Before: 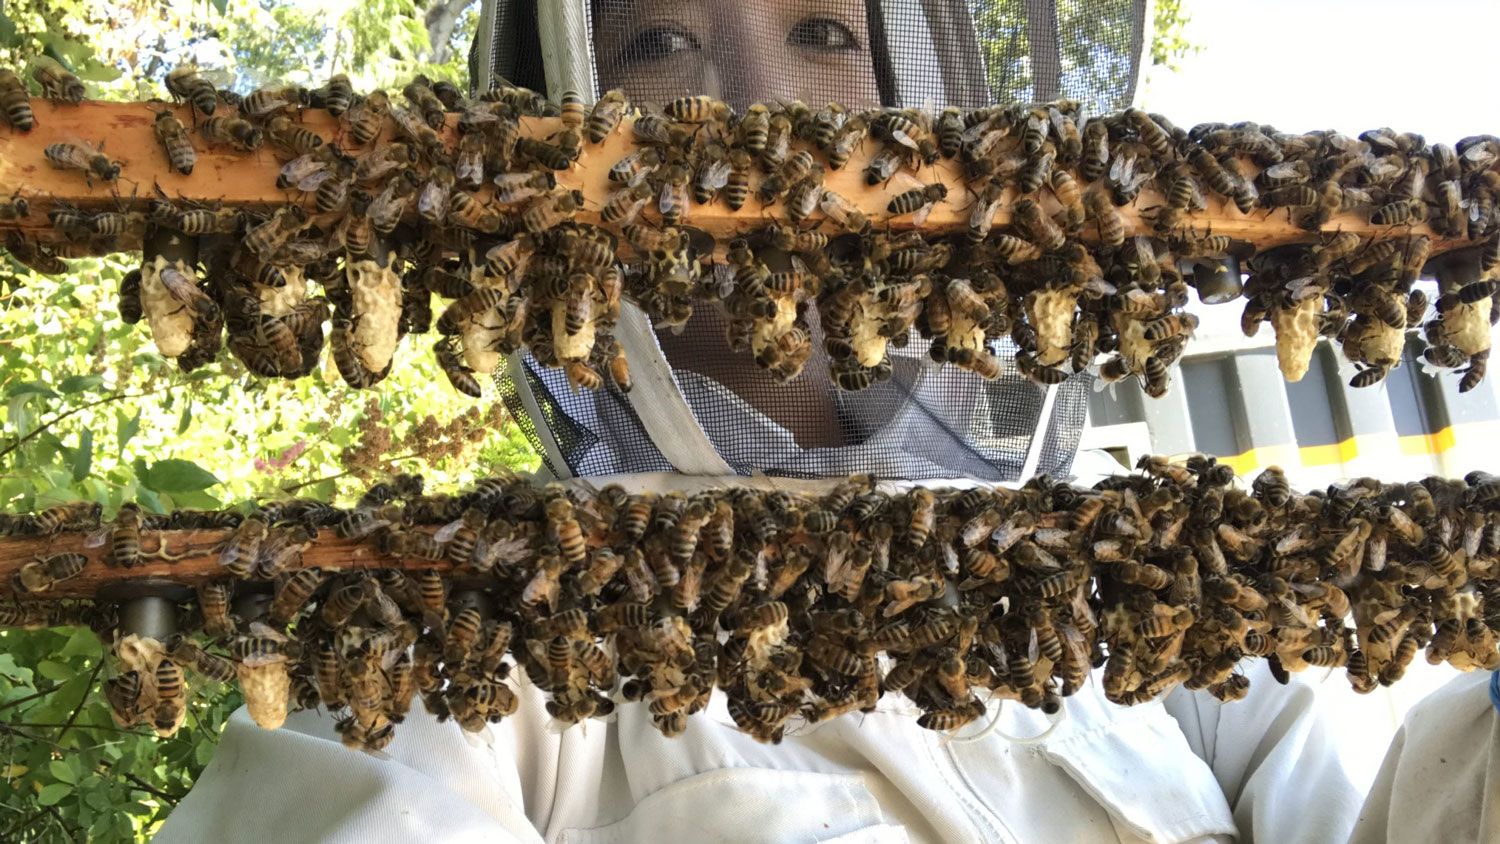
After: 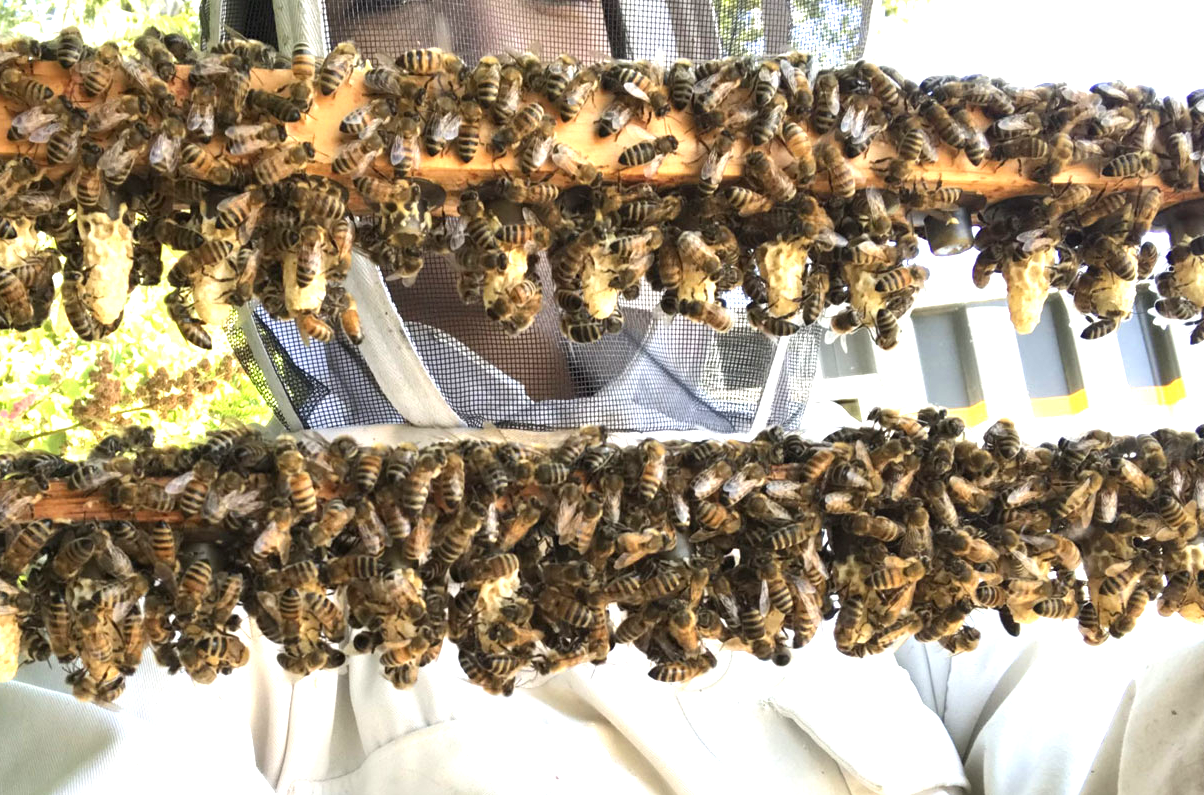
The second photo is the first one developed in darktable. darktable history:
crop and rotate: left 17.959%, top 5.771%, right 1.742%
exposure: black level correction 0, exposure 1 EV, compensate highlight preservation false
